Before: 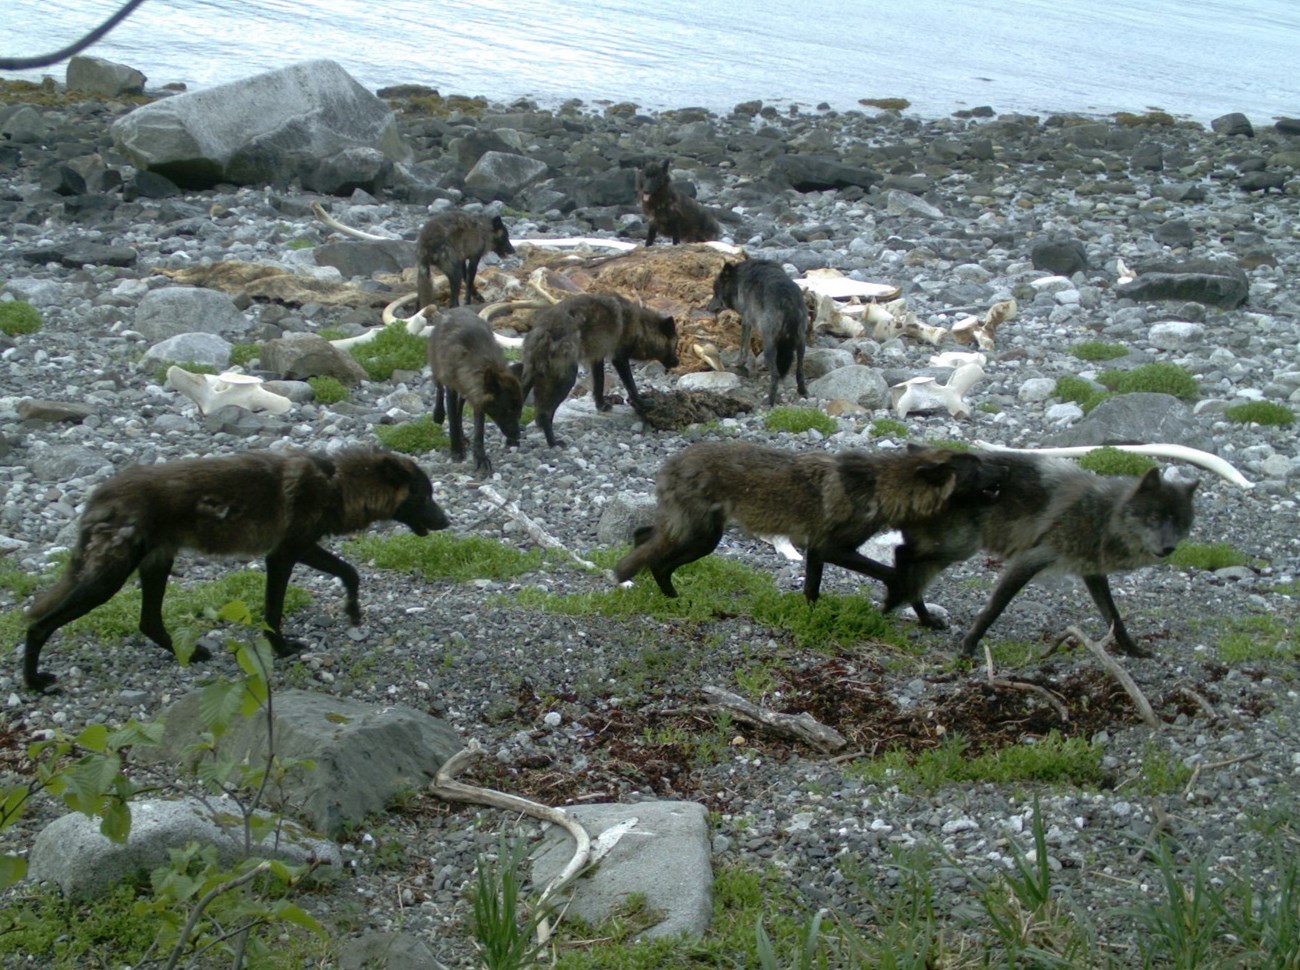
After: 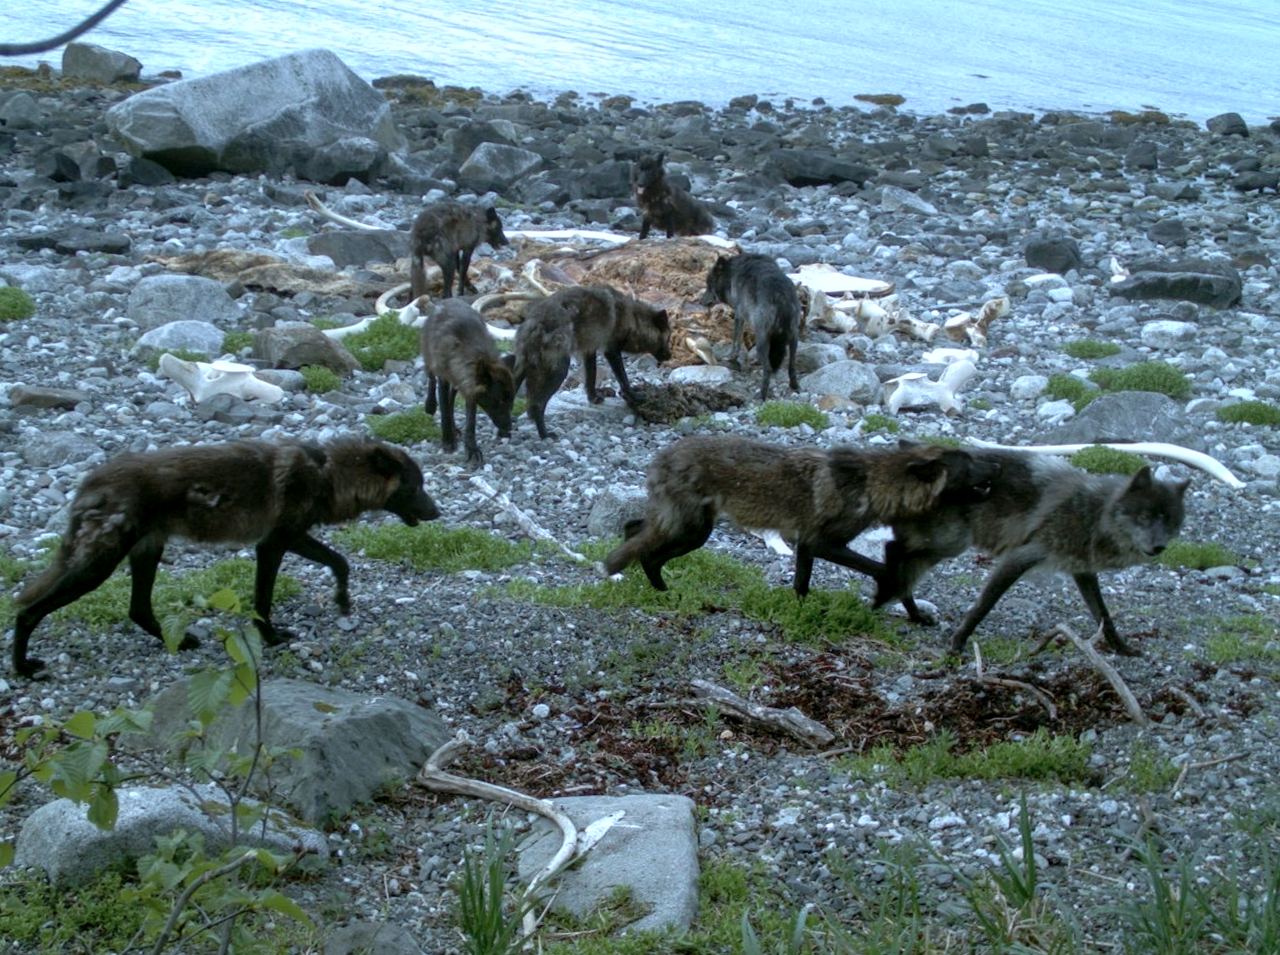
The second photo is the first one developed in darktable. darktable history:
local contrast: on, module defaults
crop and rotate: angle -0.652°
color correction: highlights a* -2.29, highlights b* -18.51
